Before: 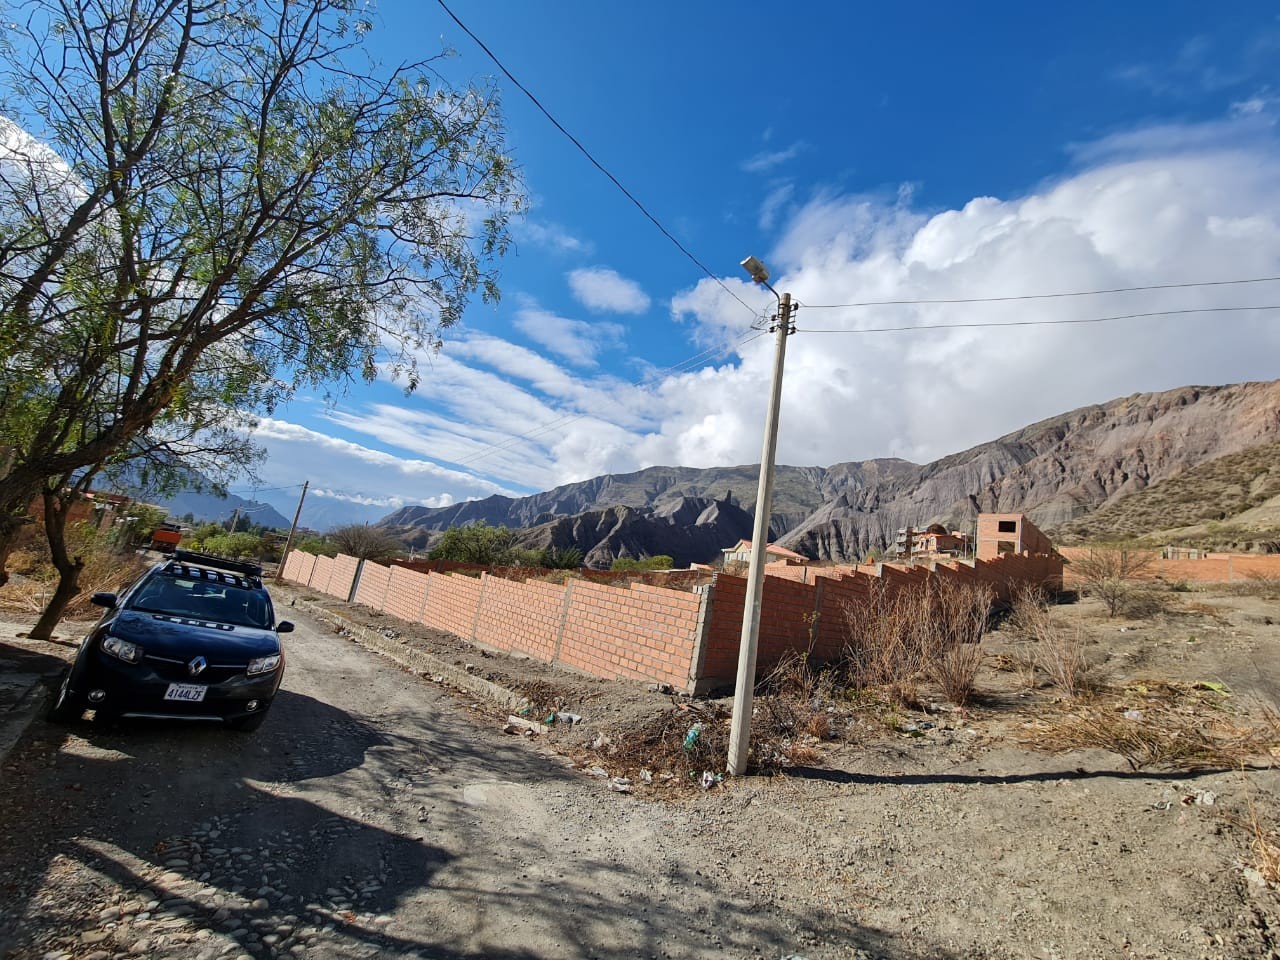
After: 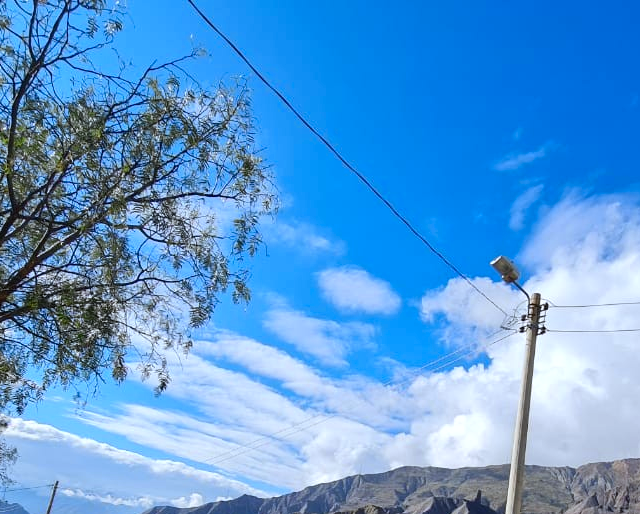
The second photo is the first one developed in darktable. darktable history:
white balance: red 0.976, blue 1.04
crop: left 19.556%, right 30.401%, bottom 46.458%
color zones: curves: ch0 [(0.004, 0.305) (0.261, 0.623) (0.389, 0.399) (0.708, 0.571) (0.947, 0.34)]; ch1 [(0.025, 0.645) (0.229, 0.584) (0.326, 0.551) (0.484, 0.262) (0.757, 0.643)]
